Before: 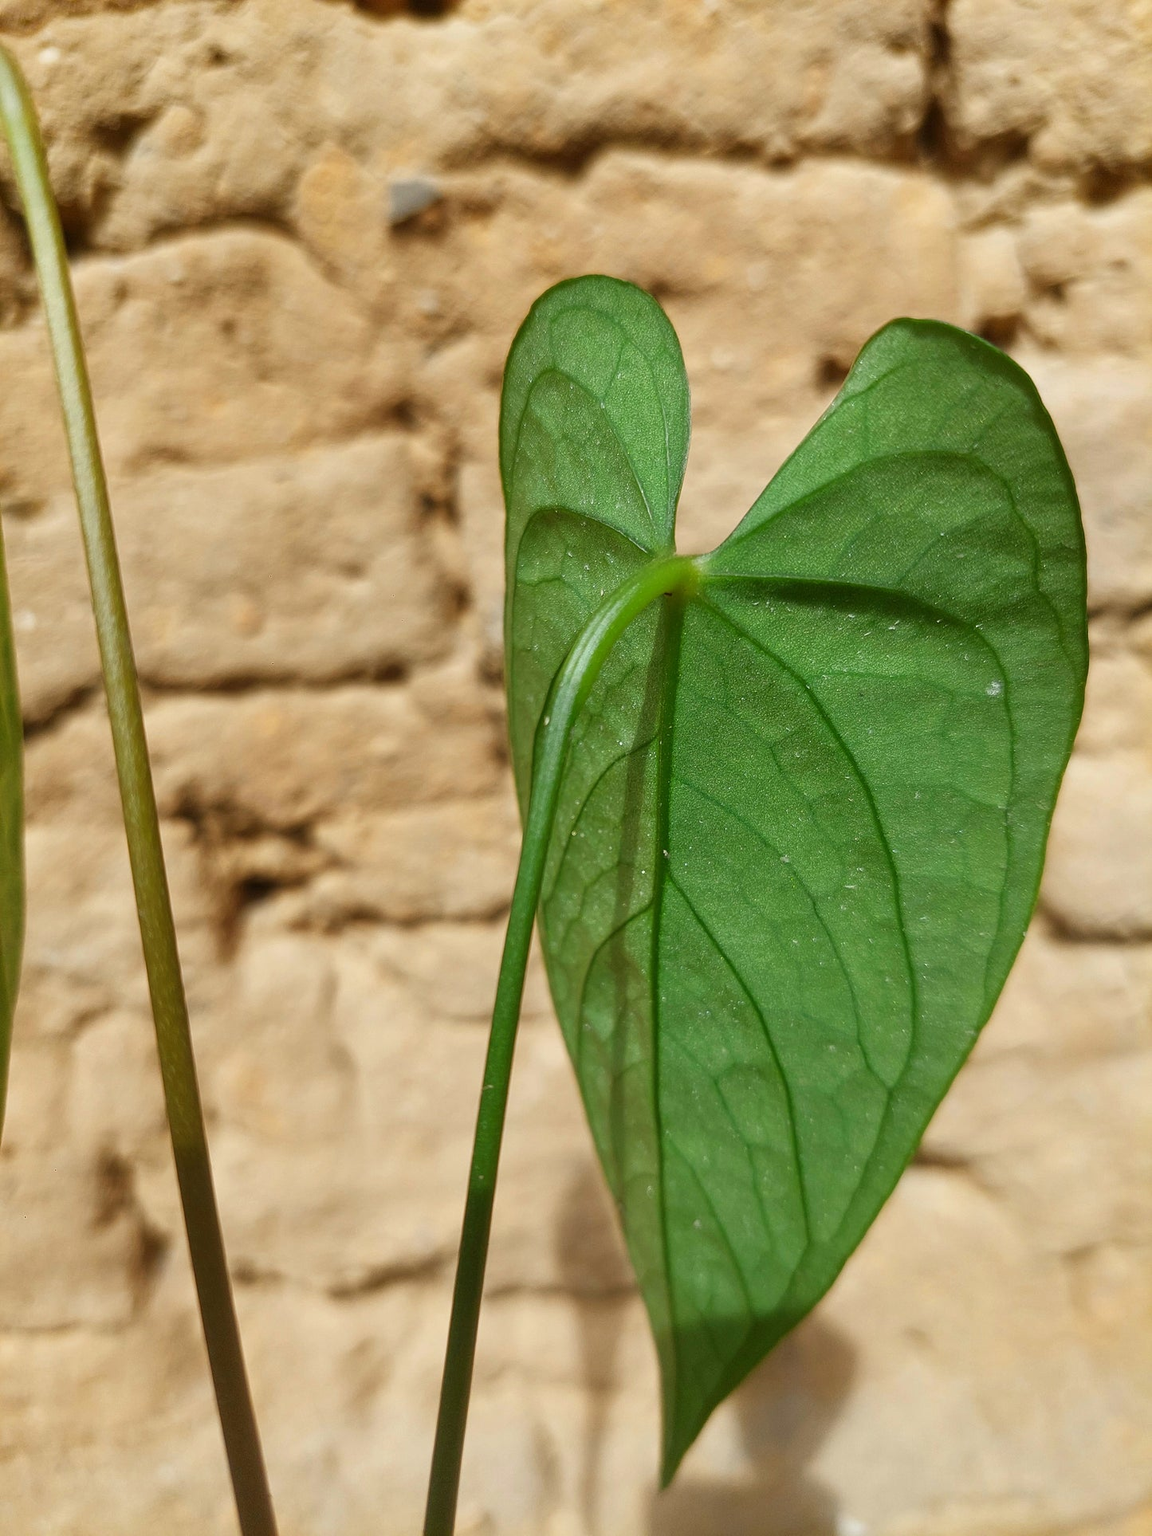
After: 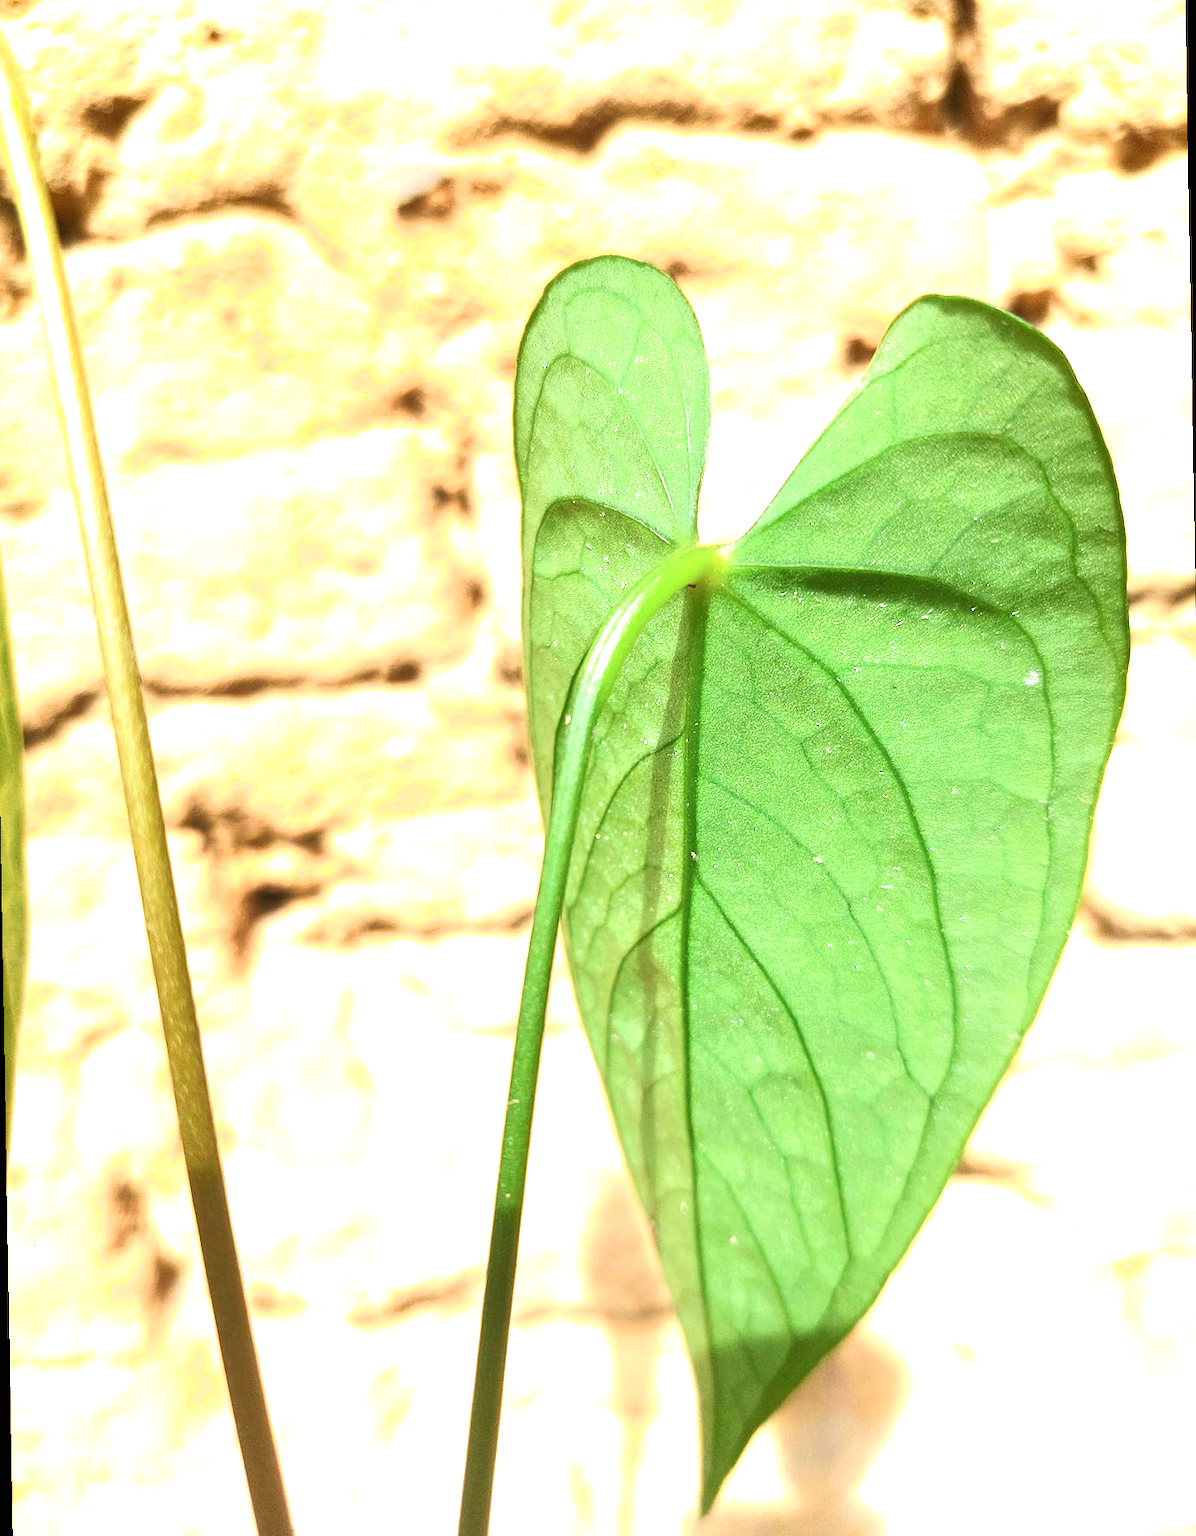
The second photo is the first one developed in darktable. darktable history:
exposure: black level correction 0, exposure 1.741 EV, compensate exposure bias true, compensate highlight preservation false
rotate and perspective: rotation -1°, crop left 0.011, crop right 0.989, crop top 0.025, crop bottom 0.975
shadows and highlights: shadows 0, highlights 40
